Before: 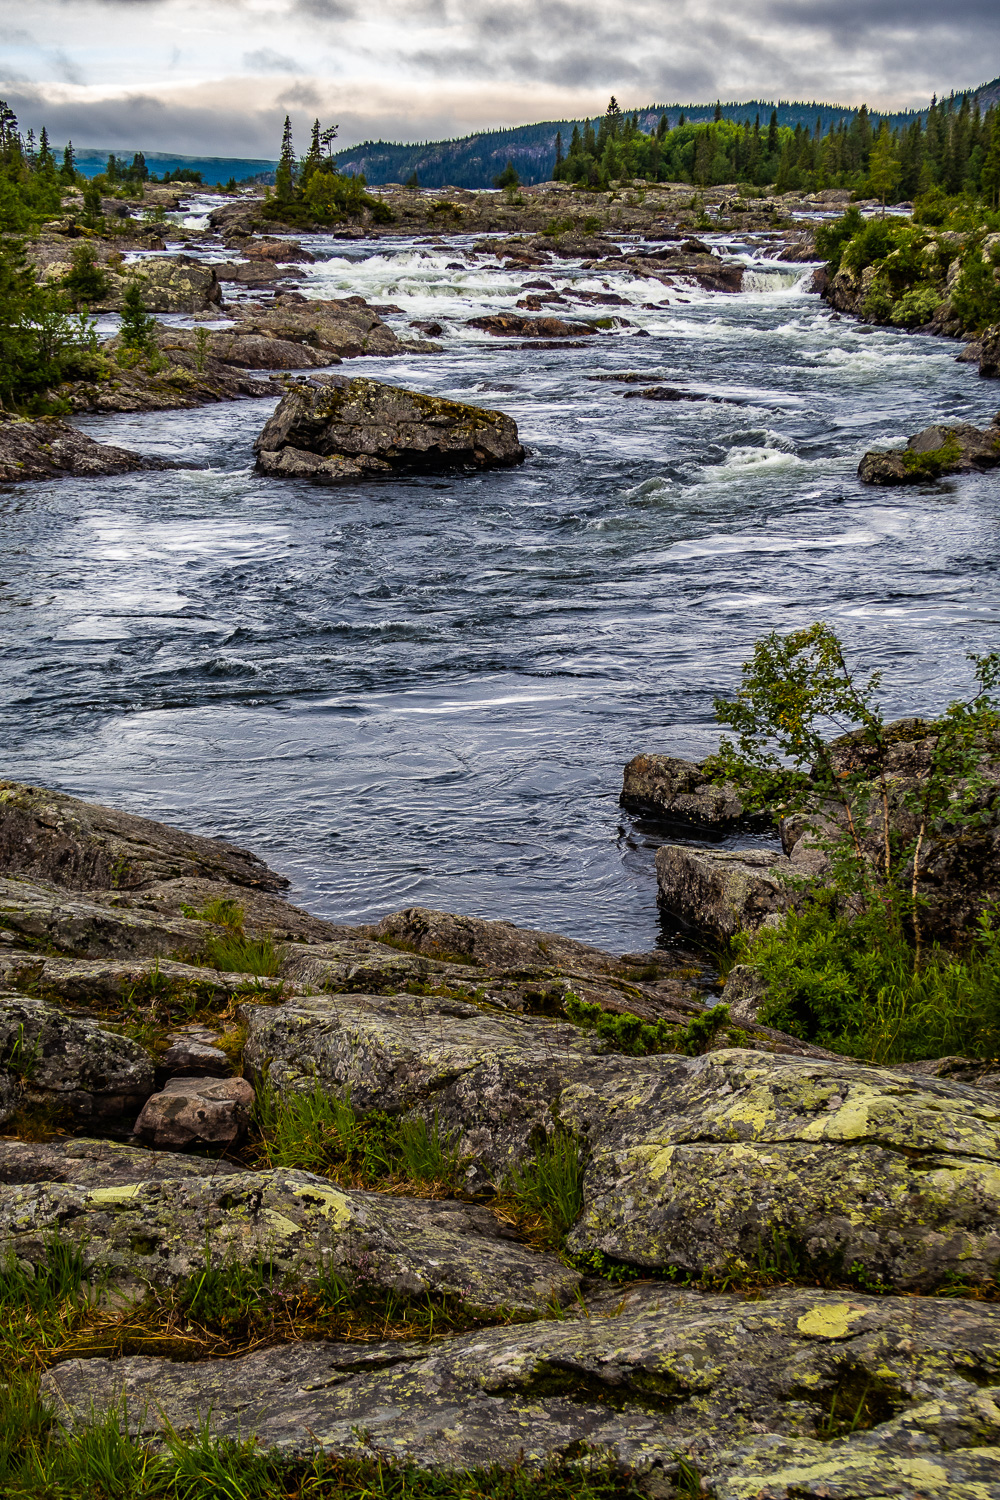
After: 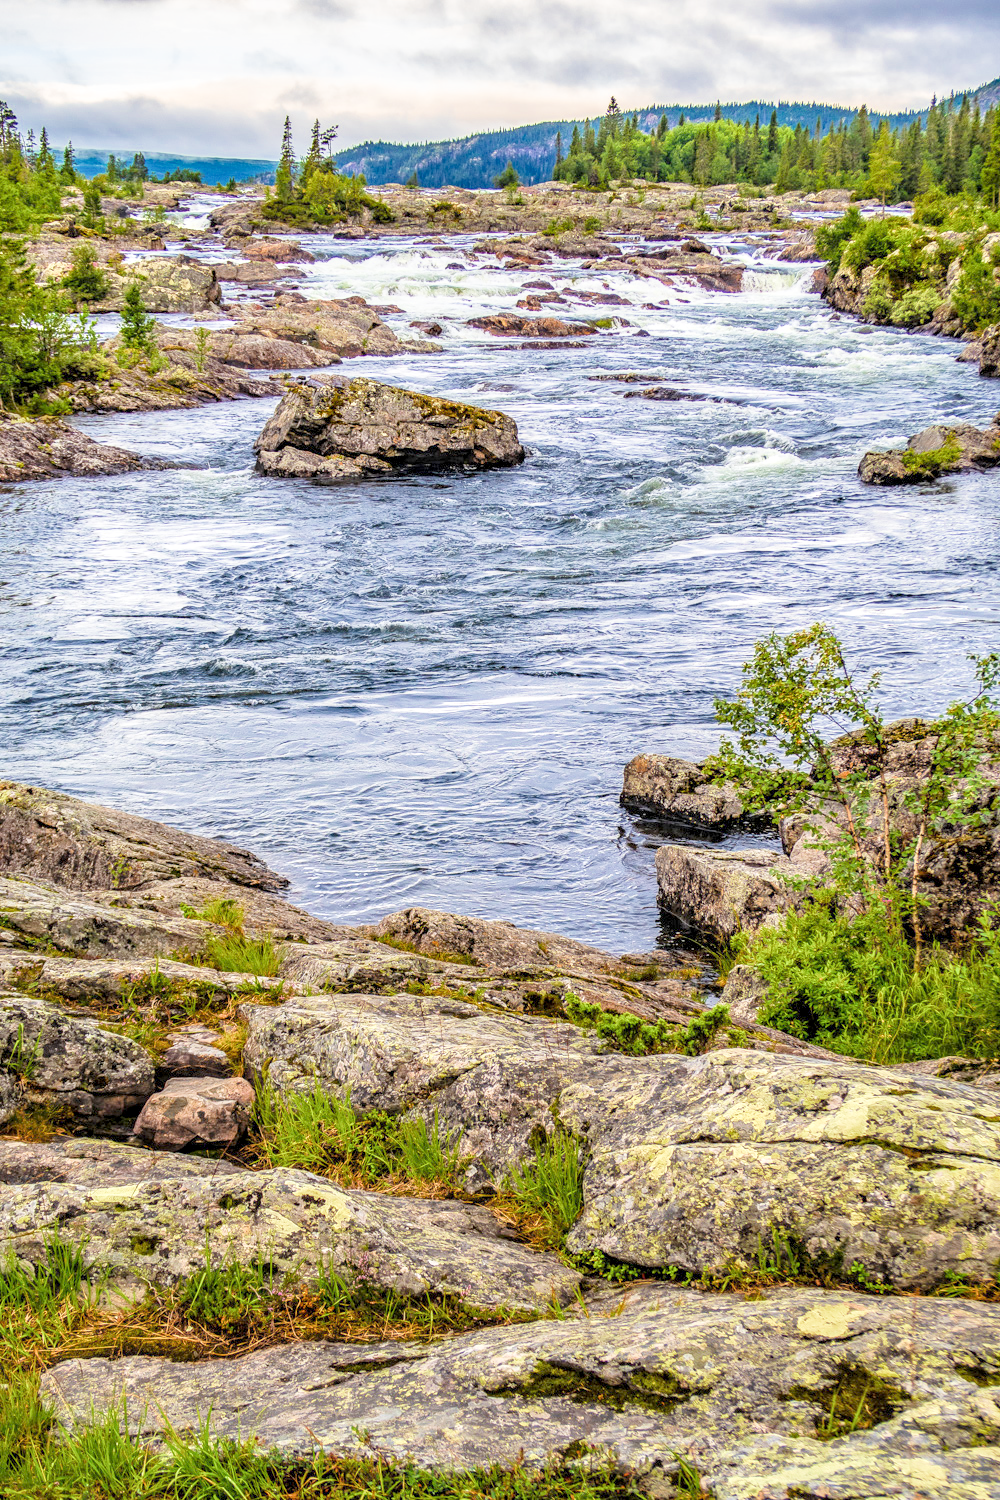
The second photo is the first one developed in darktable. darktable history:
filmic rgb: middle gray luminance 2.5%, black relative exposure -10 EV, white relative exposure 7 EV, threshold 6 EV, dynamic range scaling 10%, target black luminance 0%, hardness 3.19, latitude 44.39%, contrast 0.682, highlights saturation mix 5%, shadows ↔ highlights balance 13.63%, add noise in highlights 0, color science v3 (2019), use custom middle-gray values true, iterations of high-quality reconstruction 0, contrast in highlights soft, enable highlight reconstruction true
local contrast: detail 130%
